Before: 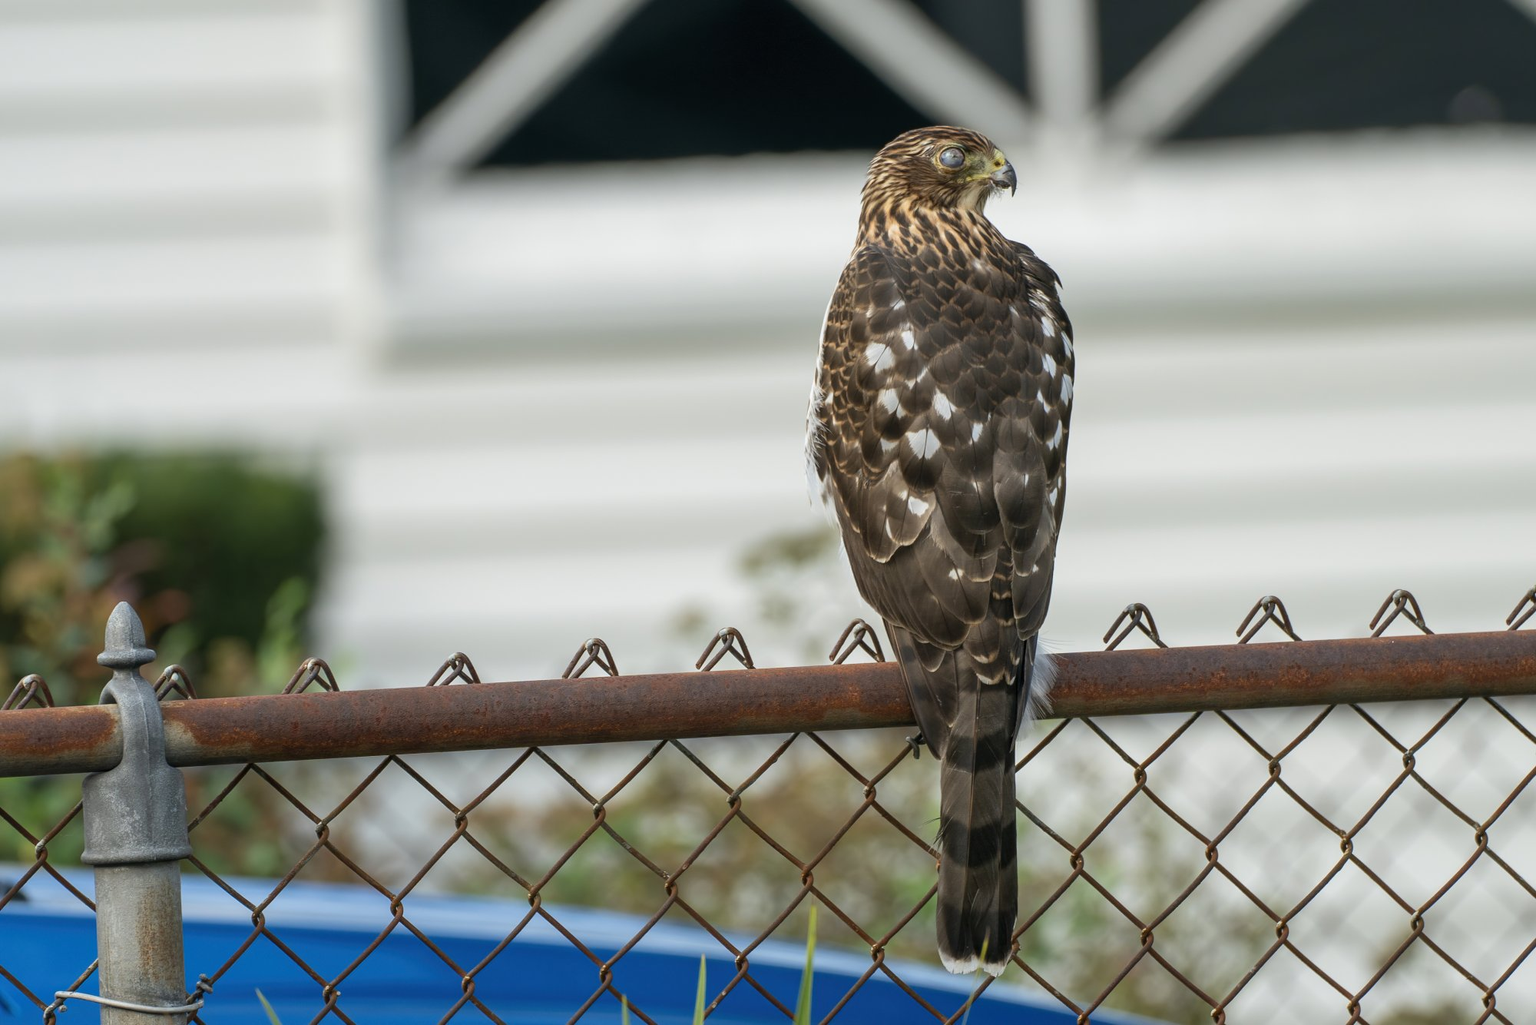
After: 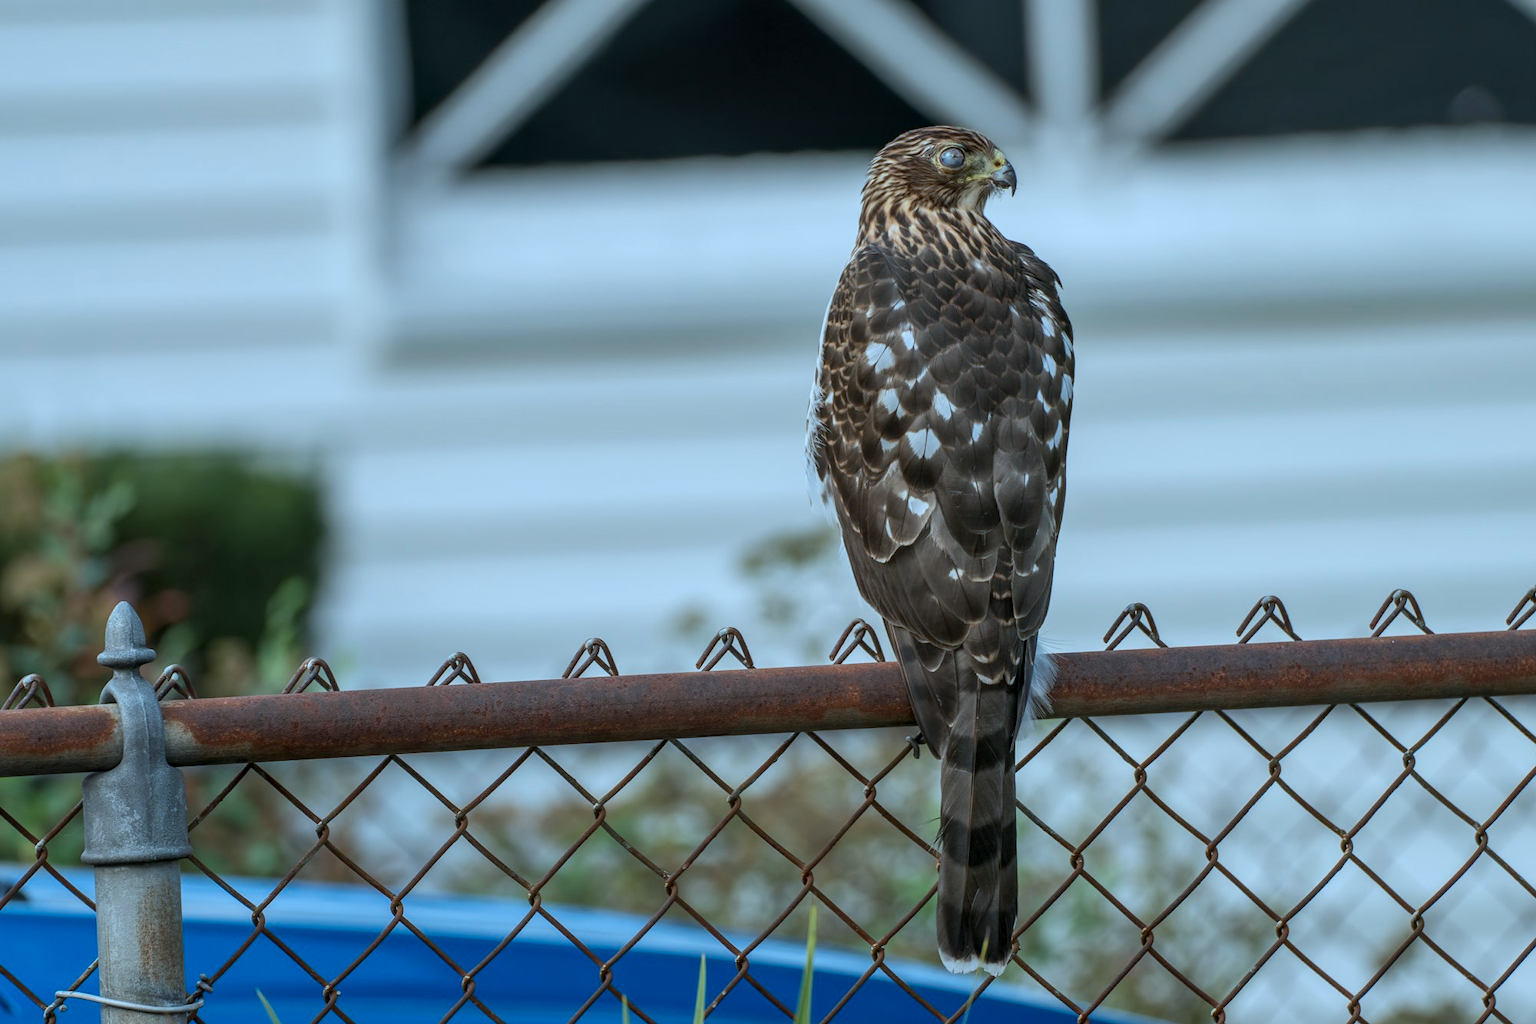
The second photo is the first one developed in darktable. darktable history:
shadows and highlights: radius 121.13, shadows 21.4, white point adjustment -9.72, highlights -14.39, soften with gaussian
local contrast: on, module defaults
color correction: highlights a* -9.35, highlights b* -23.15
